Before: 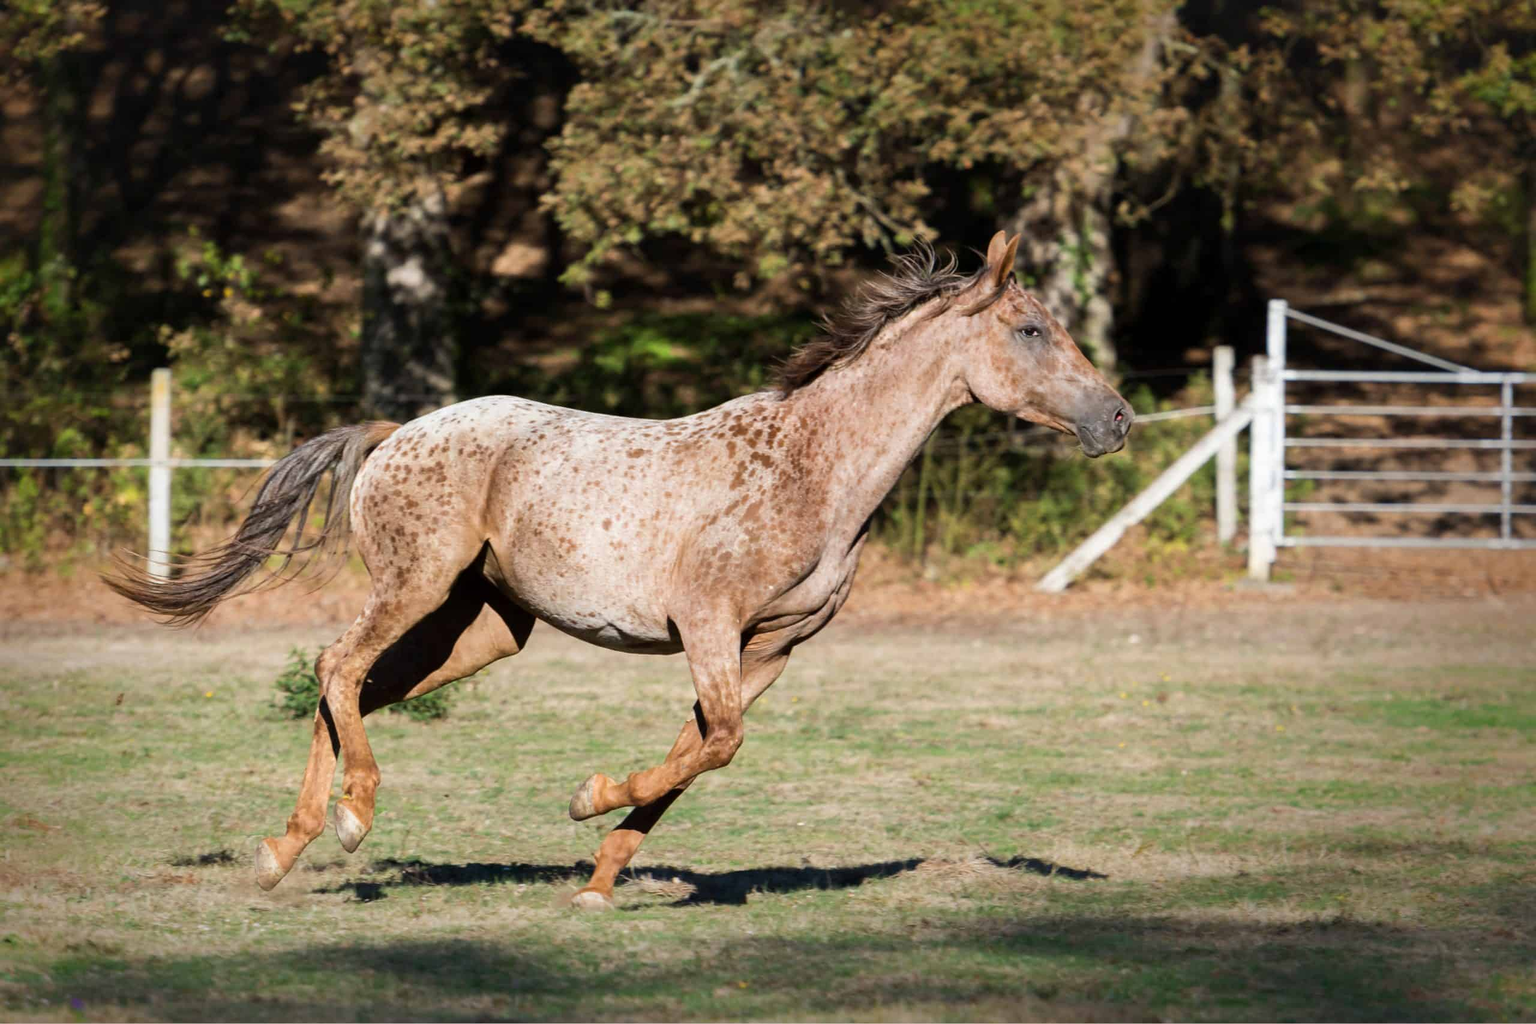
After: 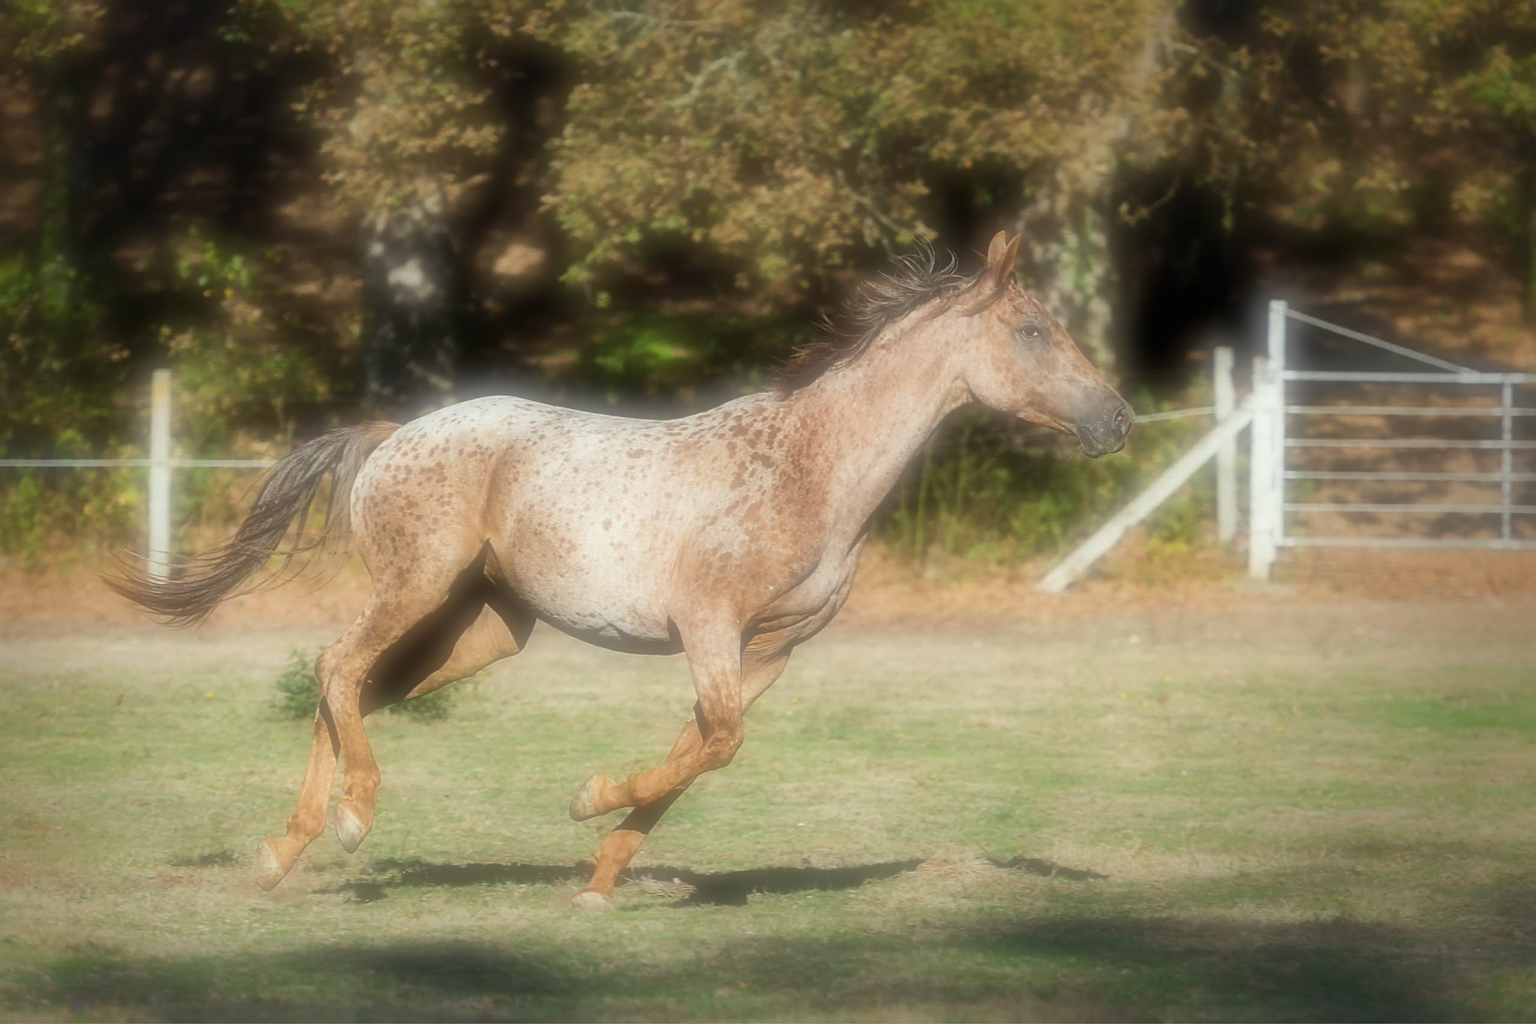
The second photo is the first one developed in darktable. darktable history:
color correction: highlights a* -4.73, highlights b* 5.06, saturation 0.97
sharpen: on, module defaults
soften: on, module defaults
